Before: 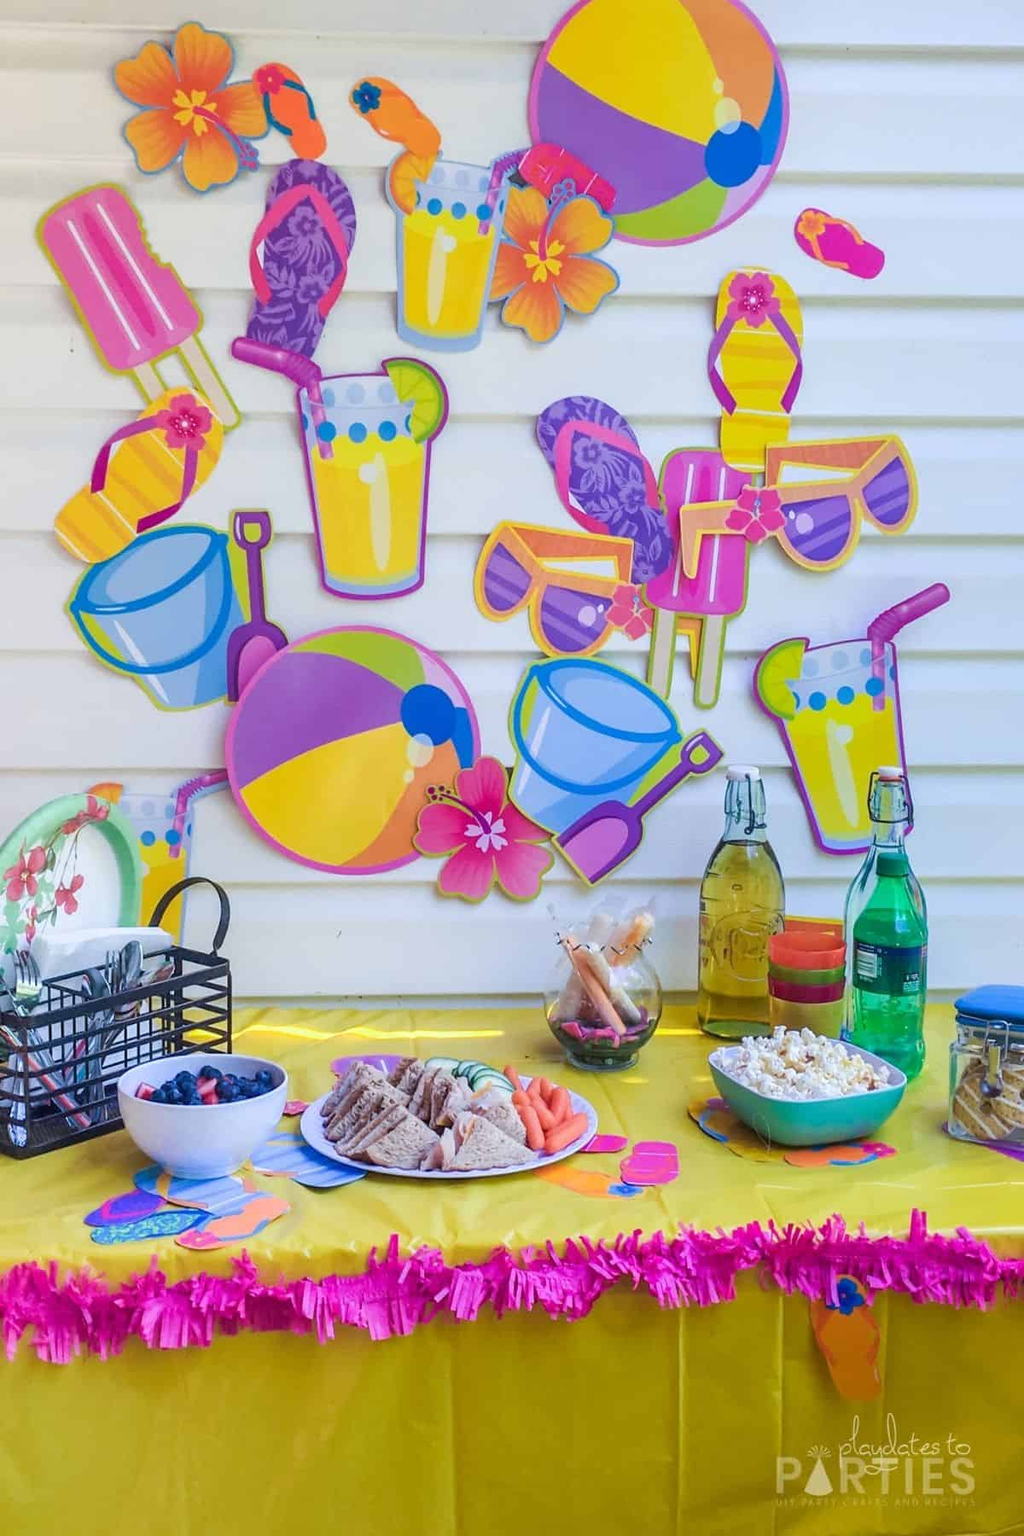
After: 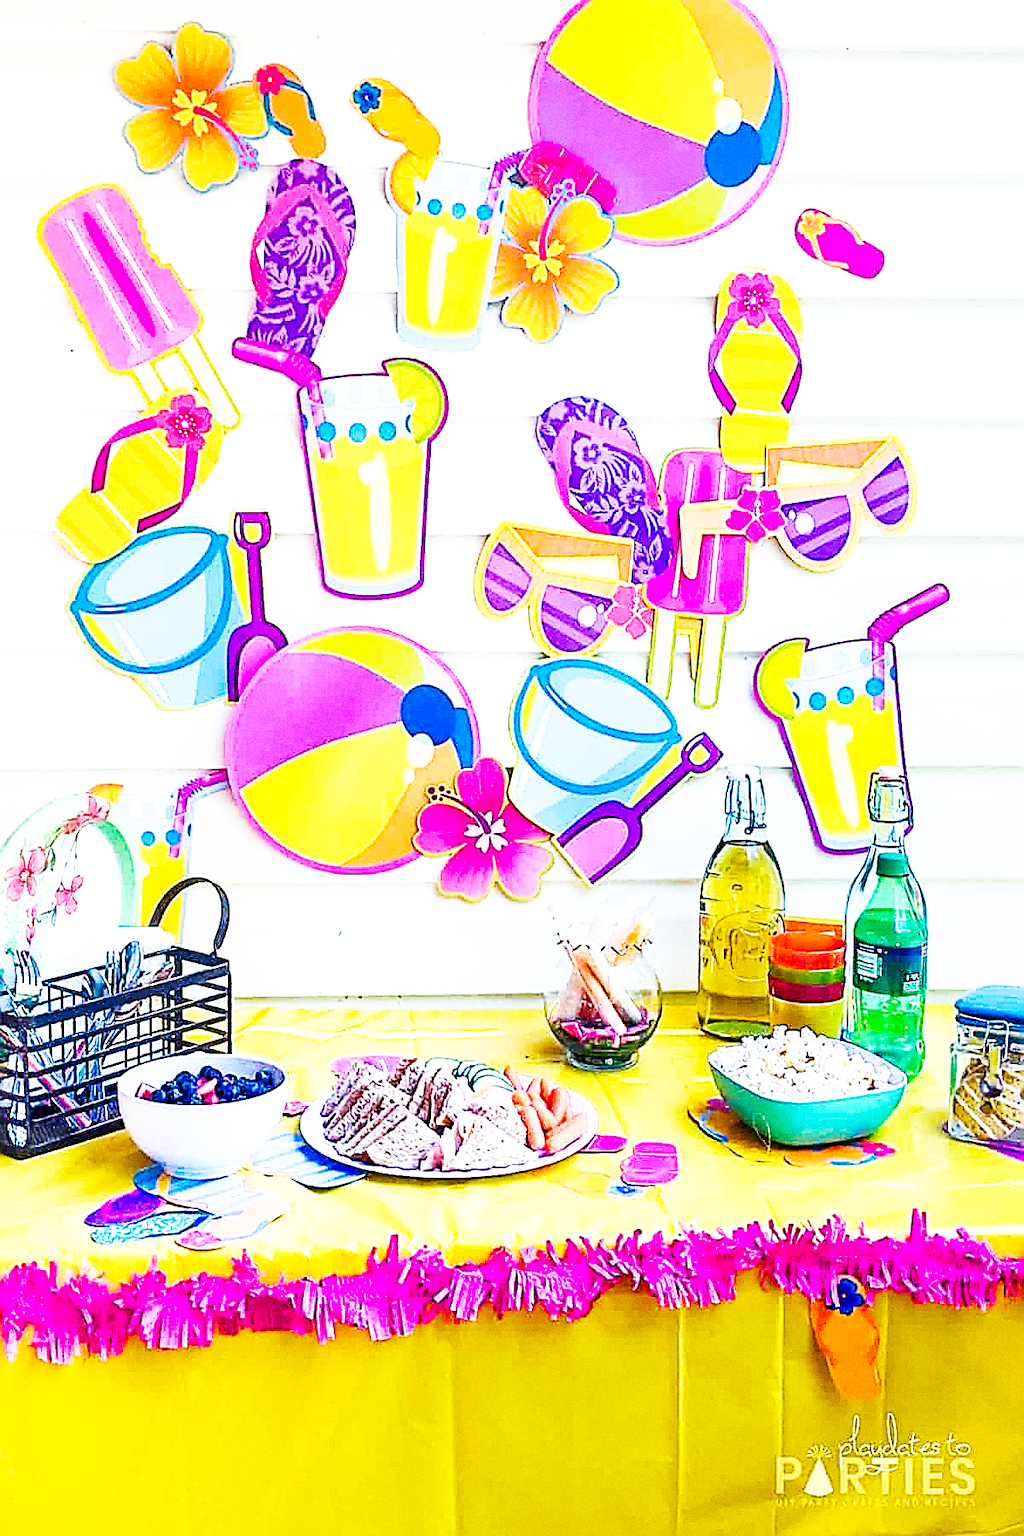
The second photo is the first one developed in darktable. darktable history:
color balance rgb: perceptual saturation grading › mid-tones 6.33%, perceptual saturation grading › shadows 72.44%, perceptual brilliance grading › highlights 11.59%, contrast 5.05%
grain: coarseness 8.68 ISO, strength 31.94%
sharpen: amount 2
base curve: curves: ch0 [(0, 0) (0.007, 0.004) (0.027, 0.03) (0.046, 0.07) (0.207, 0.54) (0.442, 0.872) (0.673, 0.972) (1, 1)], preserve colors none
